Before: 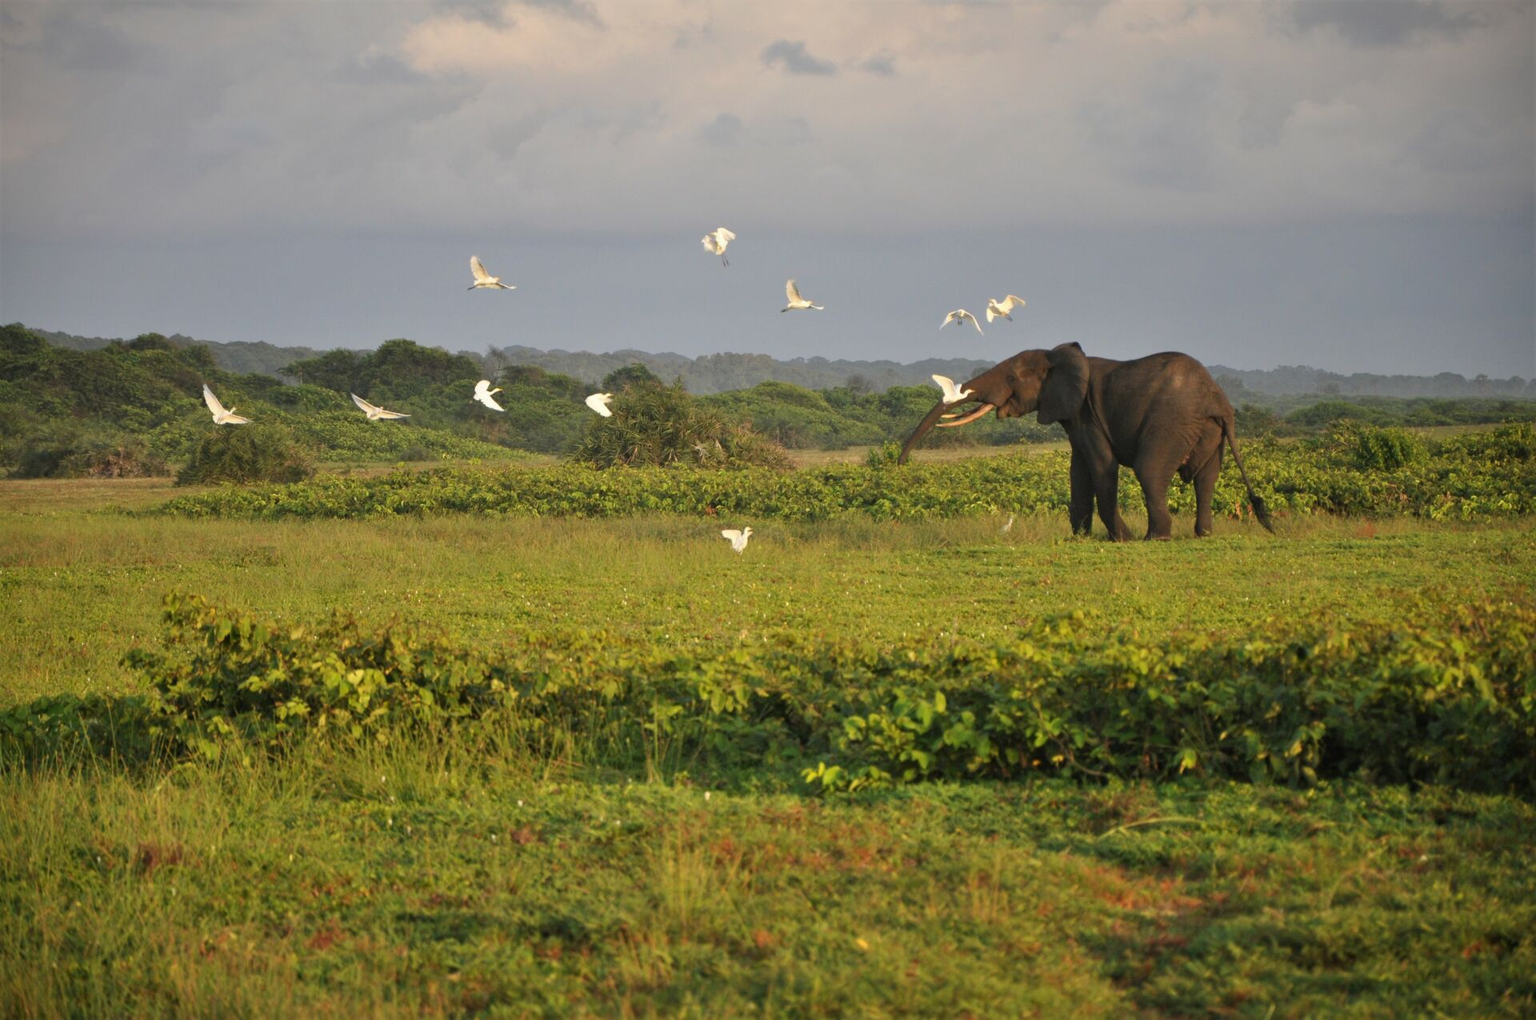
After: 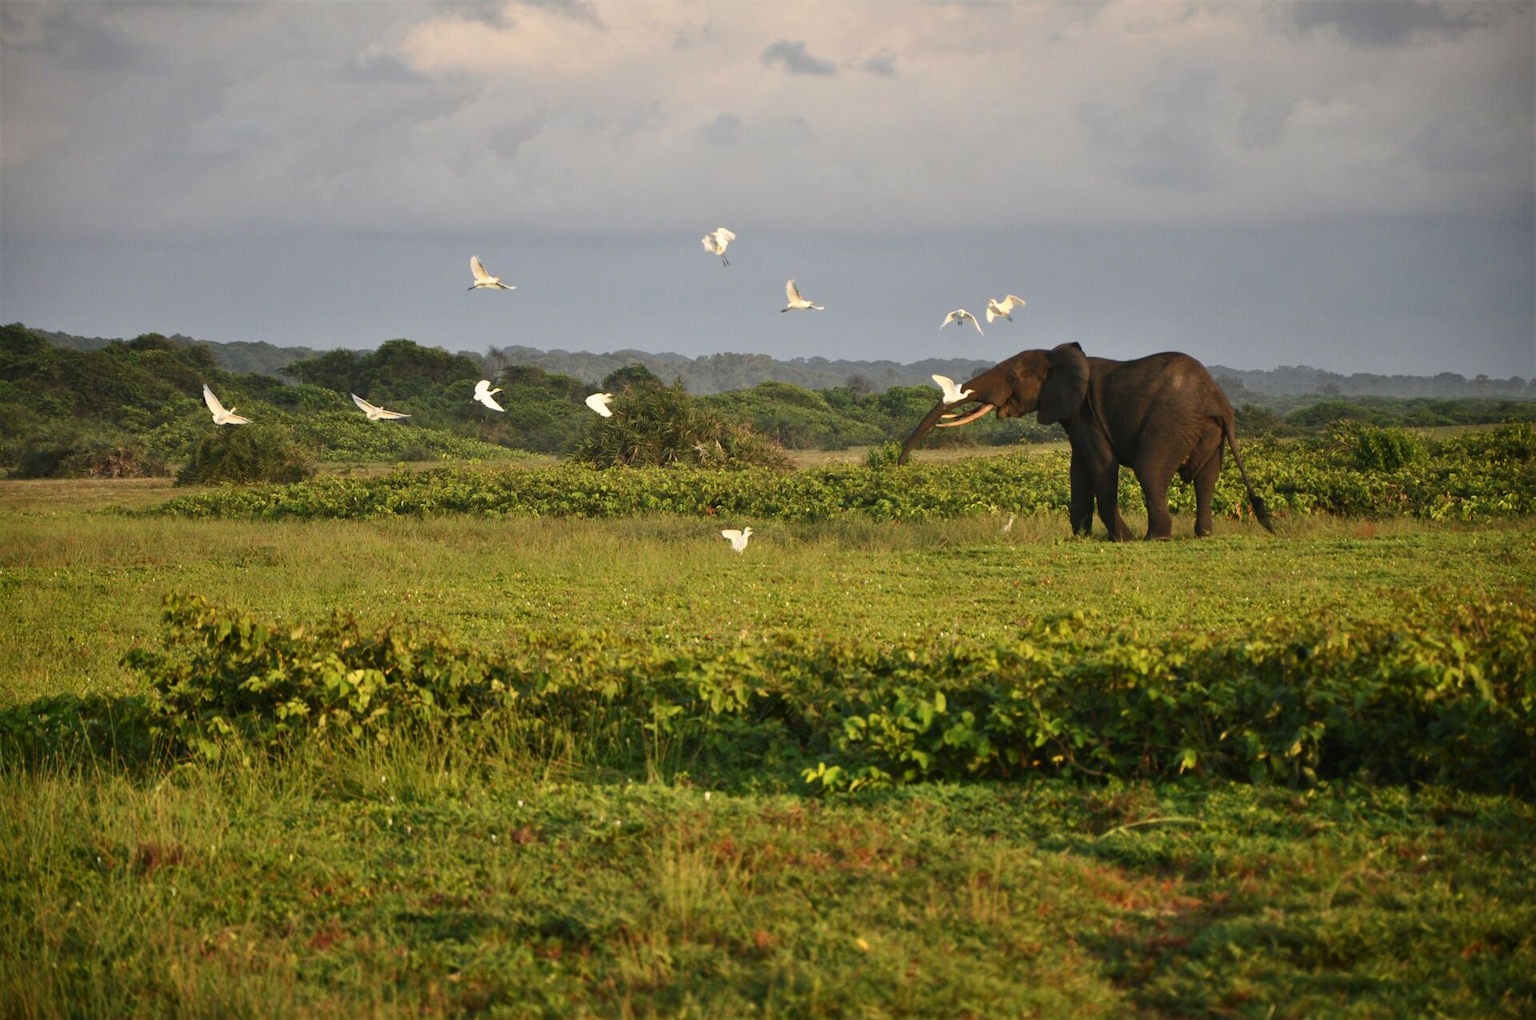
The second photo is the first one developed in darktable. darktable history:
tone curve: curves: ch0 [(0, 0) (0.003, 0.003) (0.011, 0.012) (0.025, 0.024) (0.044, 0.039) (0.069, 0.052) (0.1, 0.072) (0.136, 0.097) (0.177, 0.128) (0.224, 0.168) (0.277, 0.217) (0.335, 0.276) (0.399, 0.345) (0.468, 0.429) (0.543, 0.524) (0.623, 0.628) (0.709, 0.732) (0.801, 0.829) (0.898, 0.919) (1, 1)], color space Lab, independent channels, preserve colors none
